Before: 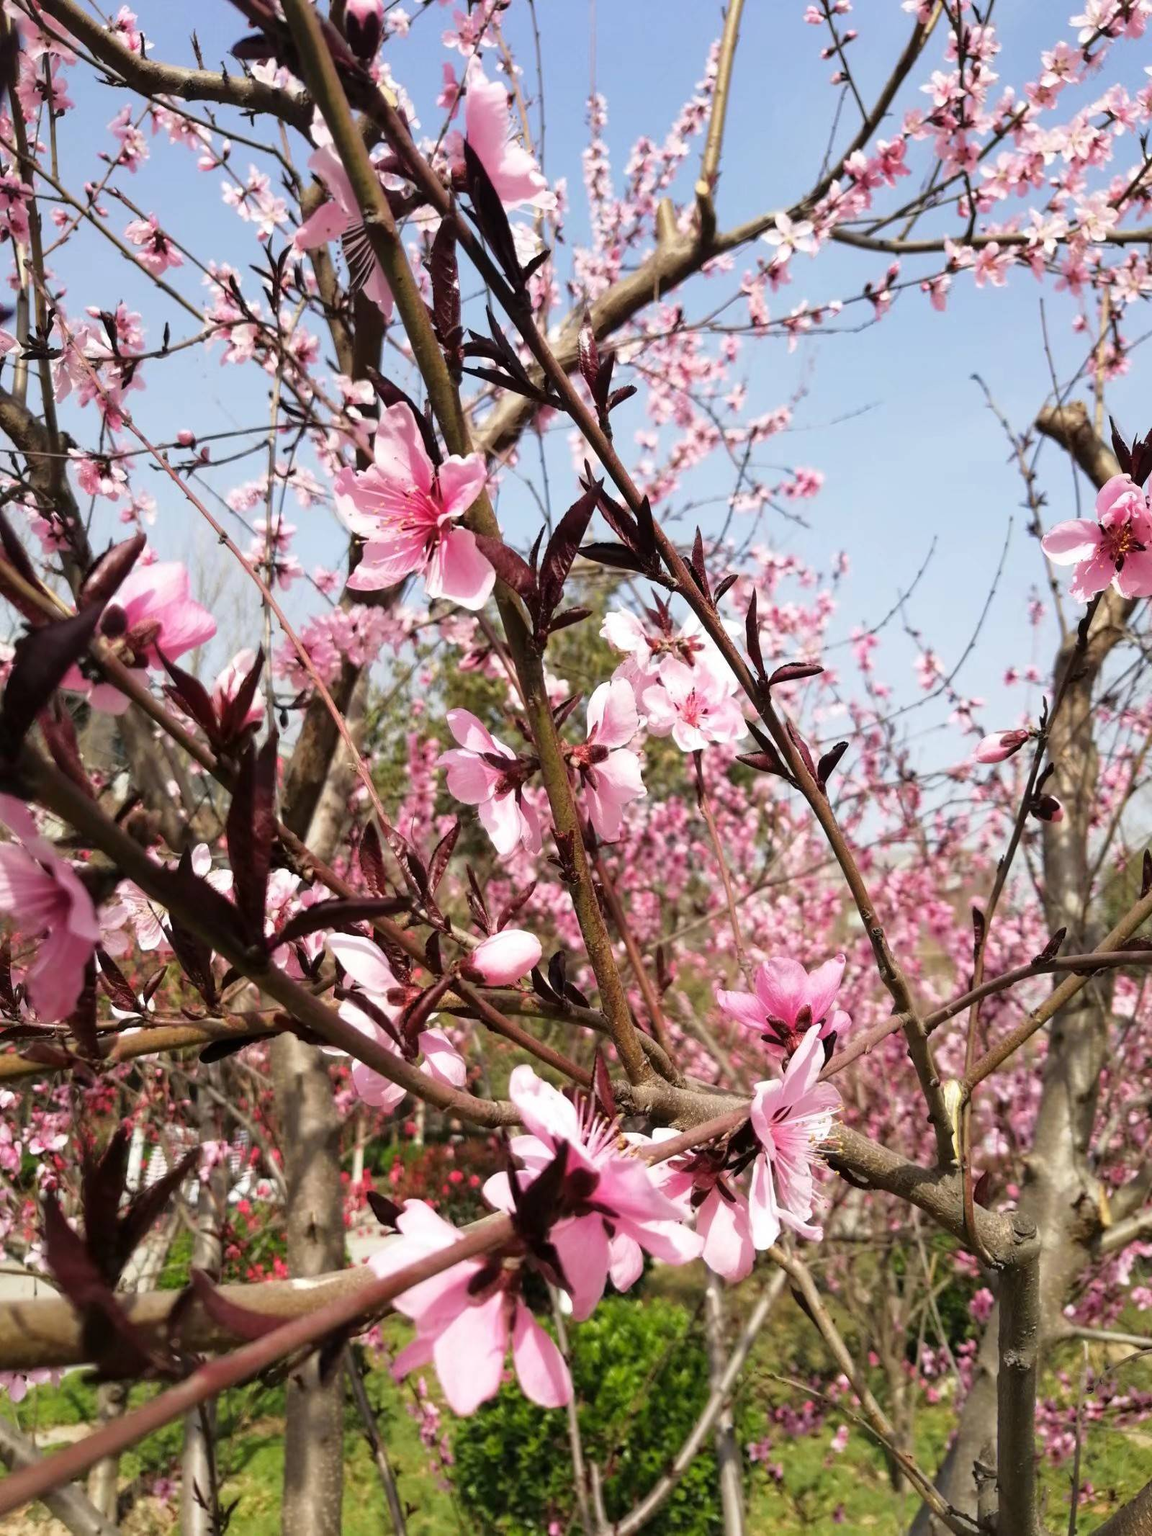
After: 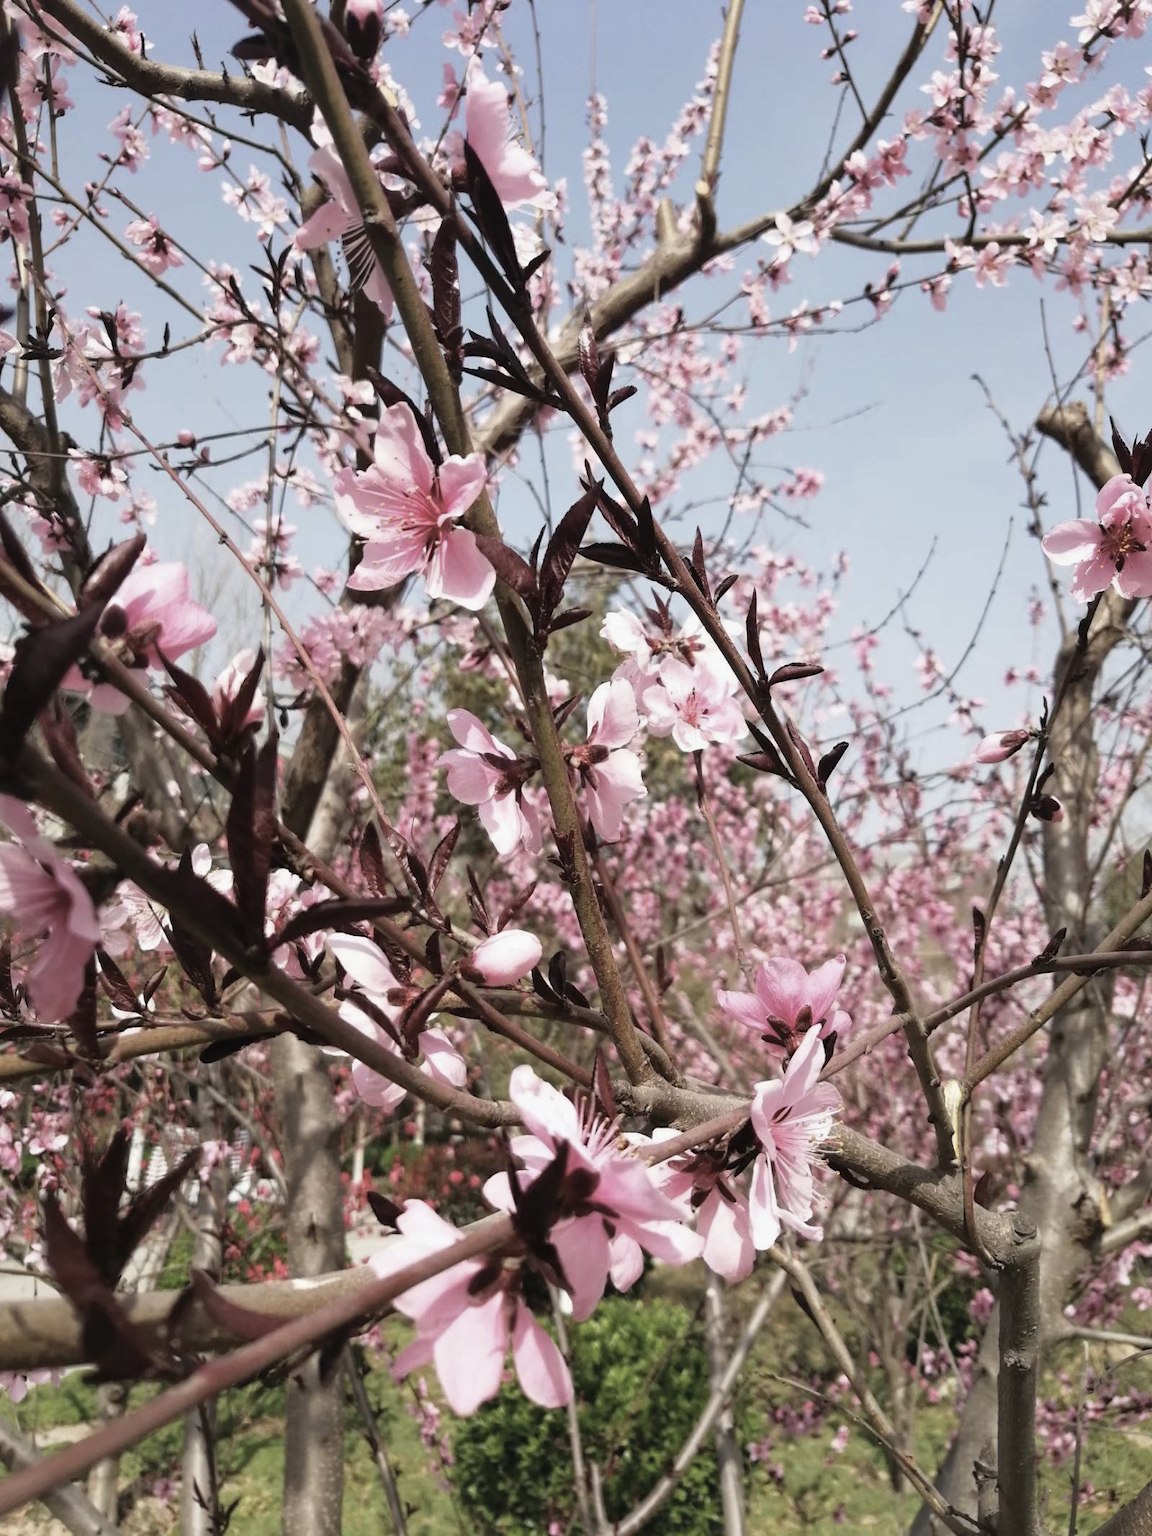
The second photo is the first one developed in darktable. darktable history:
contrast brightness saturation: contrast -0.05, saturation -0.41
tone equalizer: on, module defaults
